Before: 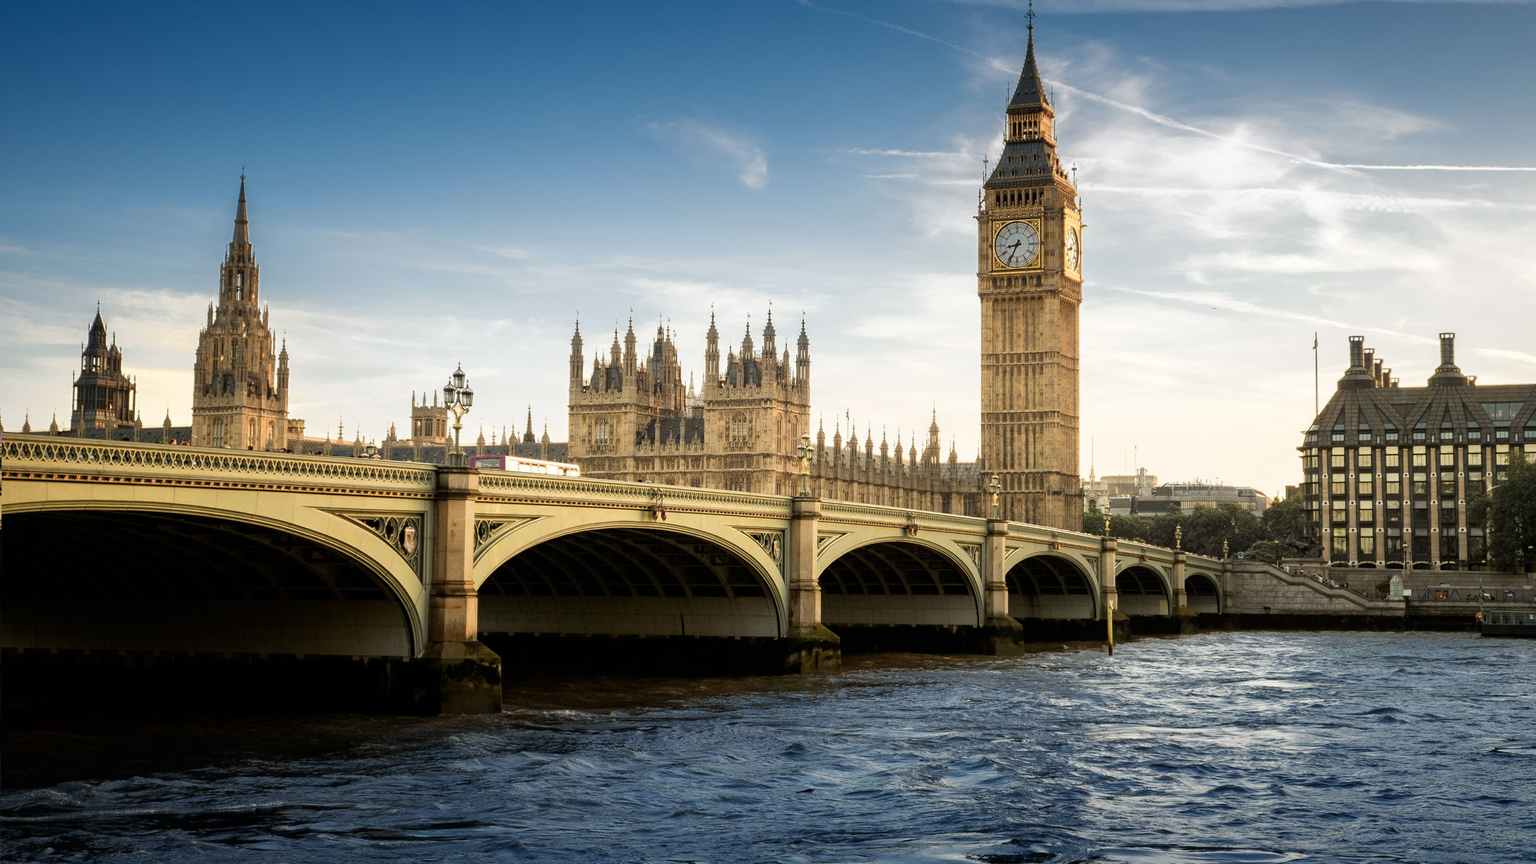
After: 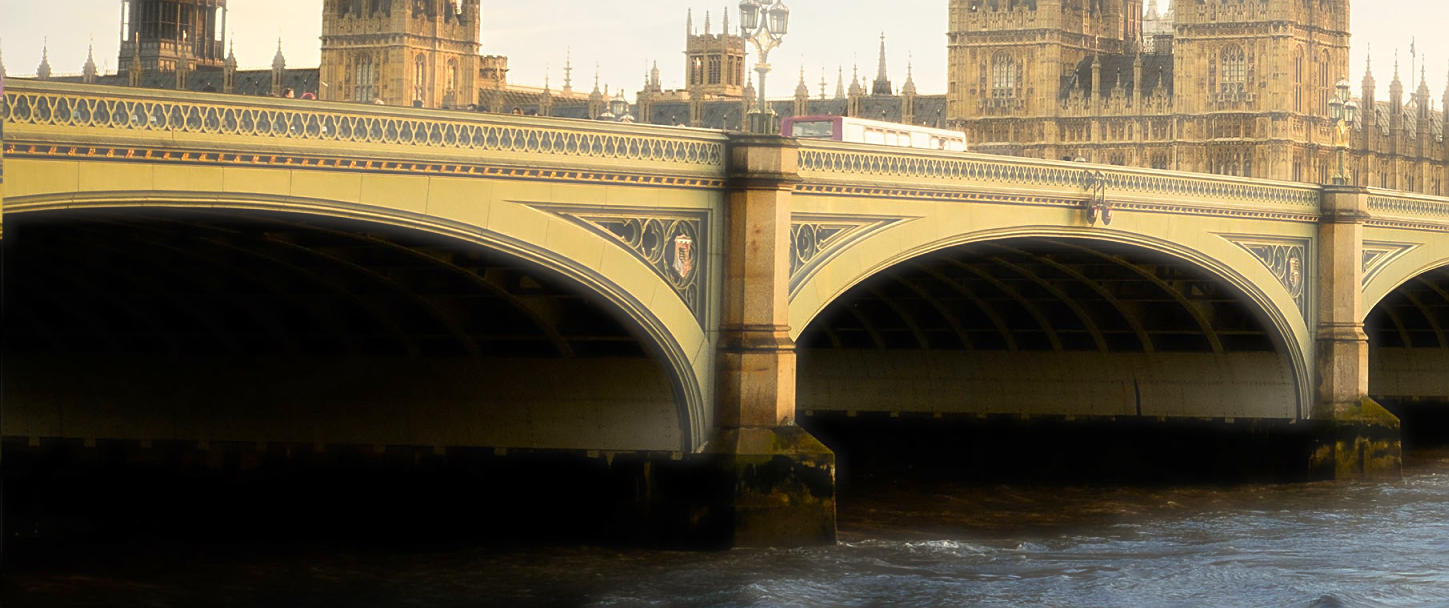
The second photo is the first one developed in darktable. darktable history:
crop: top 44.695%, right 43.394%, bottom 13.036%
haze removal: strength -0.9, distance 0.227, compatibility mode true, adaptive false
color balance rgb: linear chroma grading › global chroma 20.442%, perceptual saturation grading › global saturation 25.837%, global vibrance 9.633%
sharpen: on, module defaults
